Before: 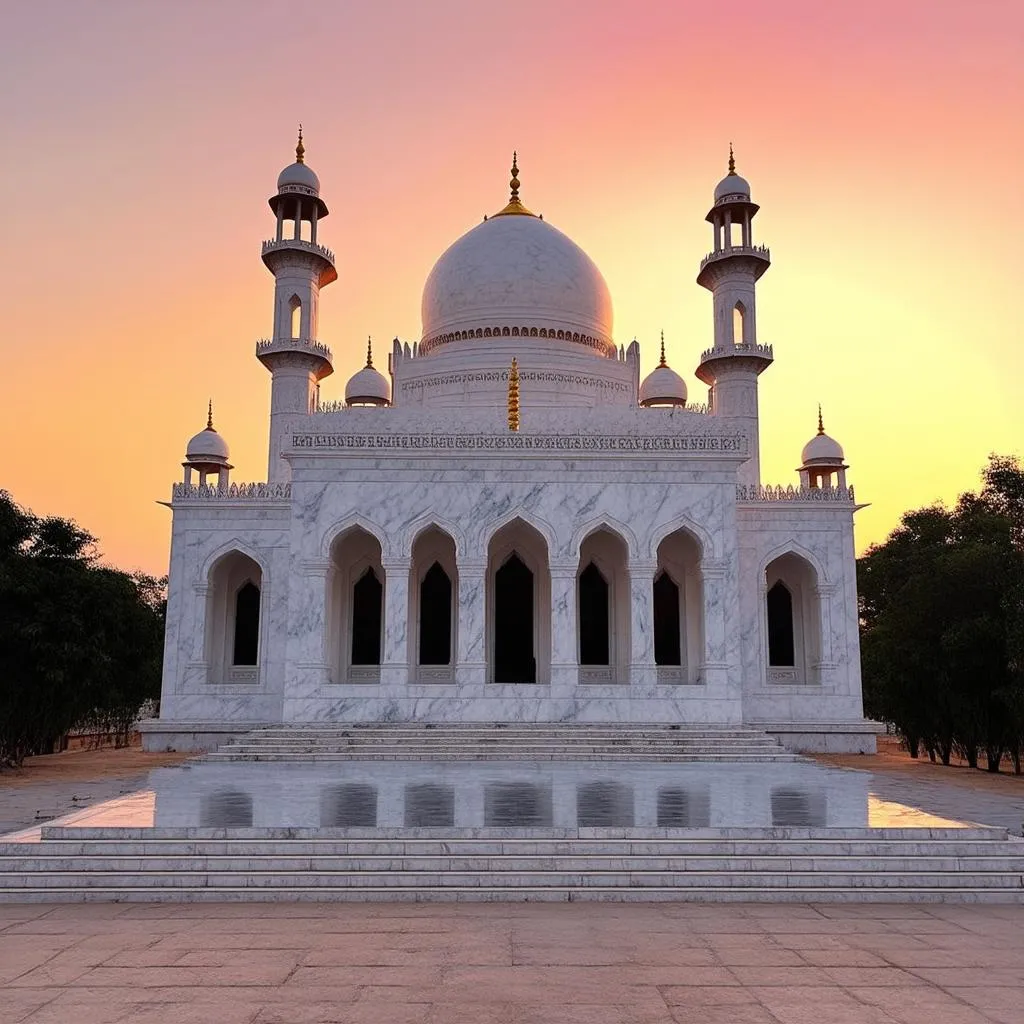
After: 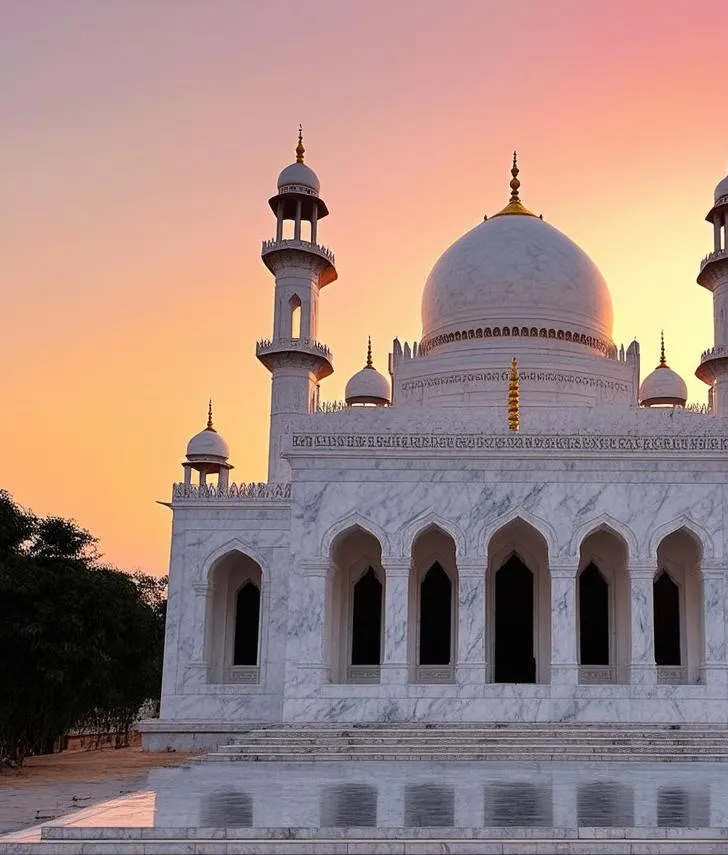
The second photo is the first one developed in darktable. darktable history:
crop: right 28.823%, bottom 16.468%
